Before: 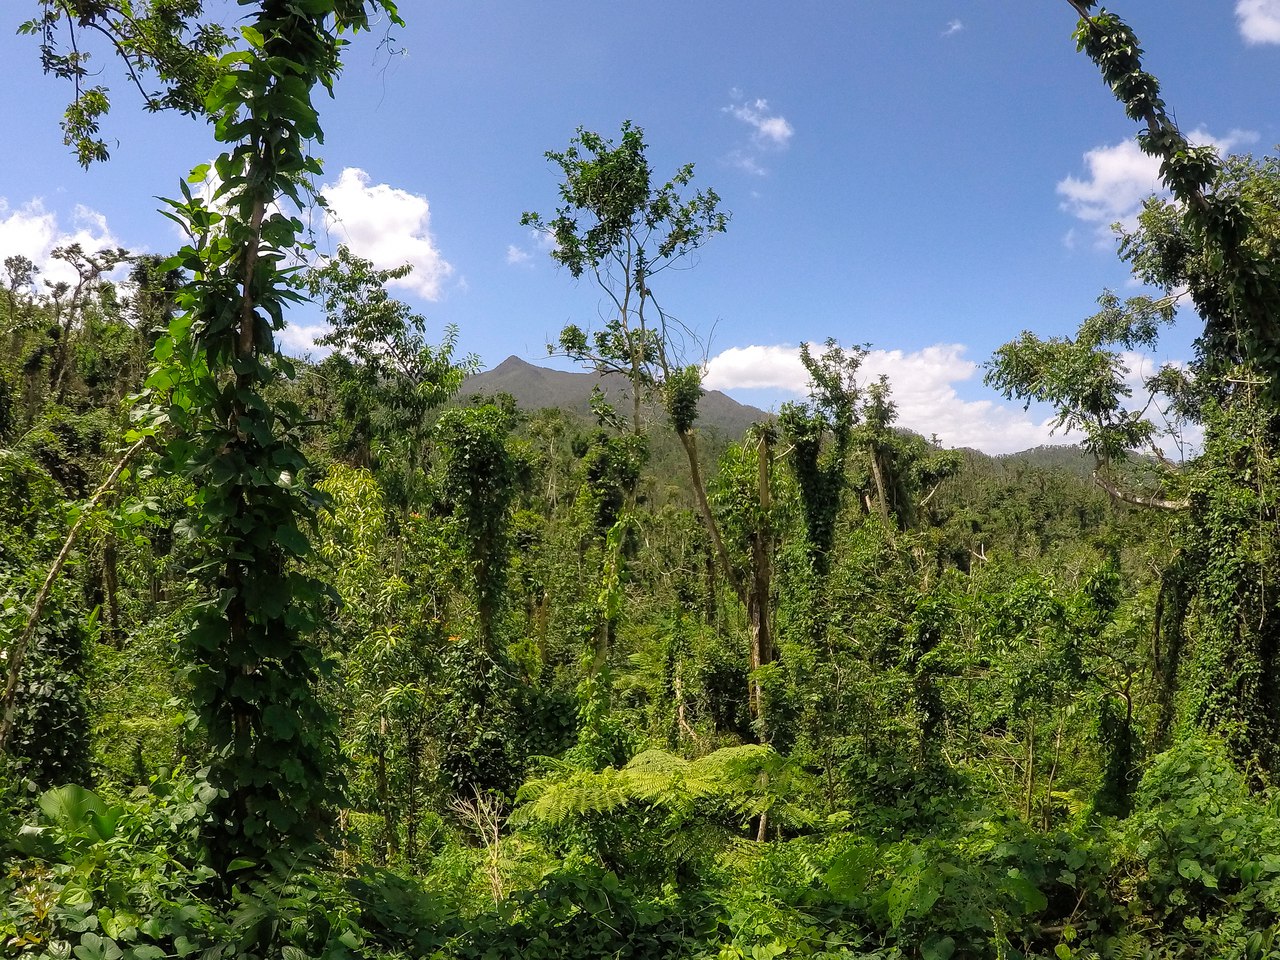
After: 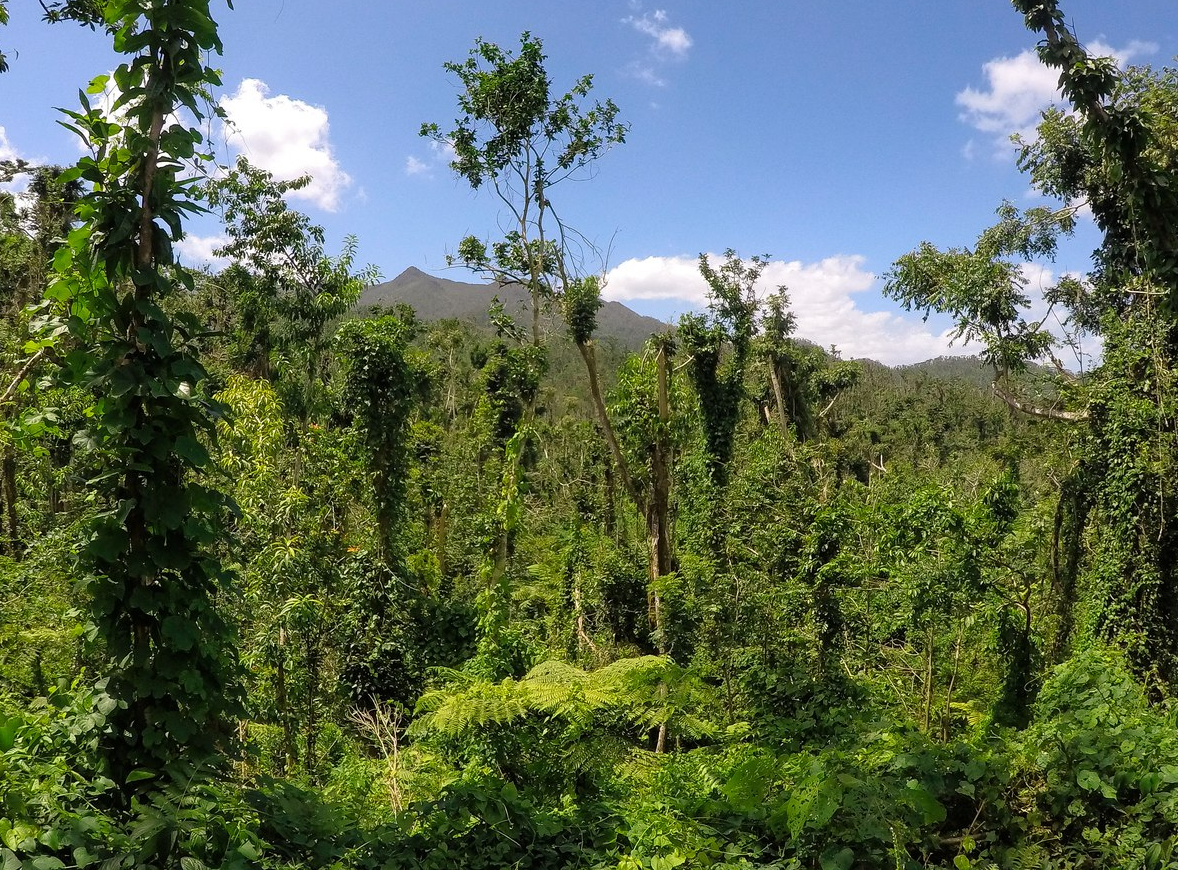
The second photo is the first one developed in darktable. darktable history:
crop and rotate: left 7.922%, top 9.305%
